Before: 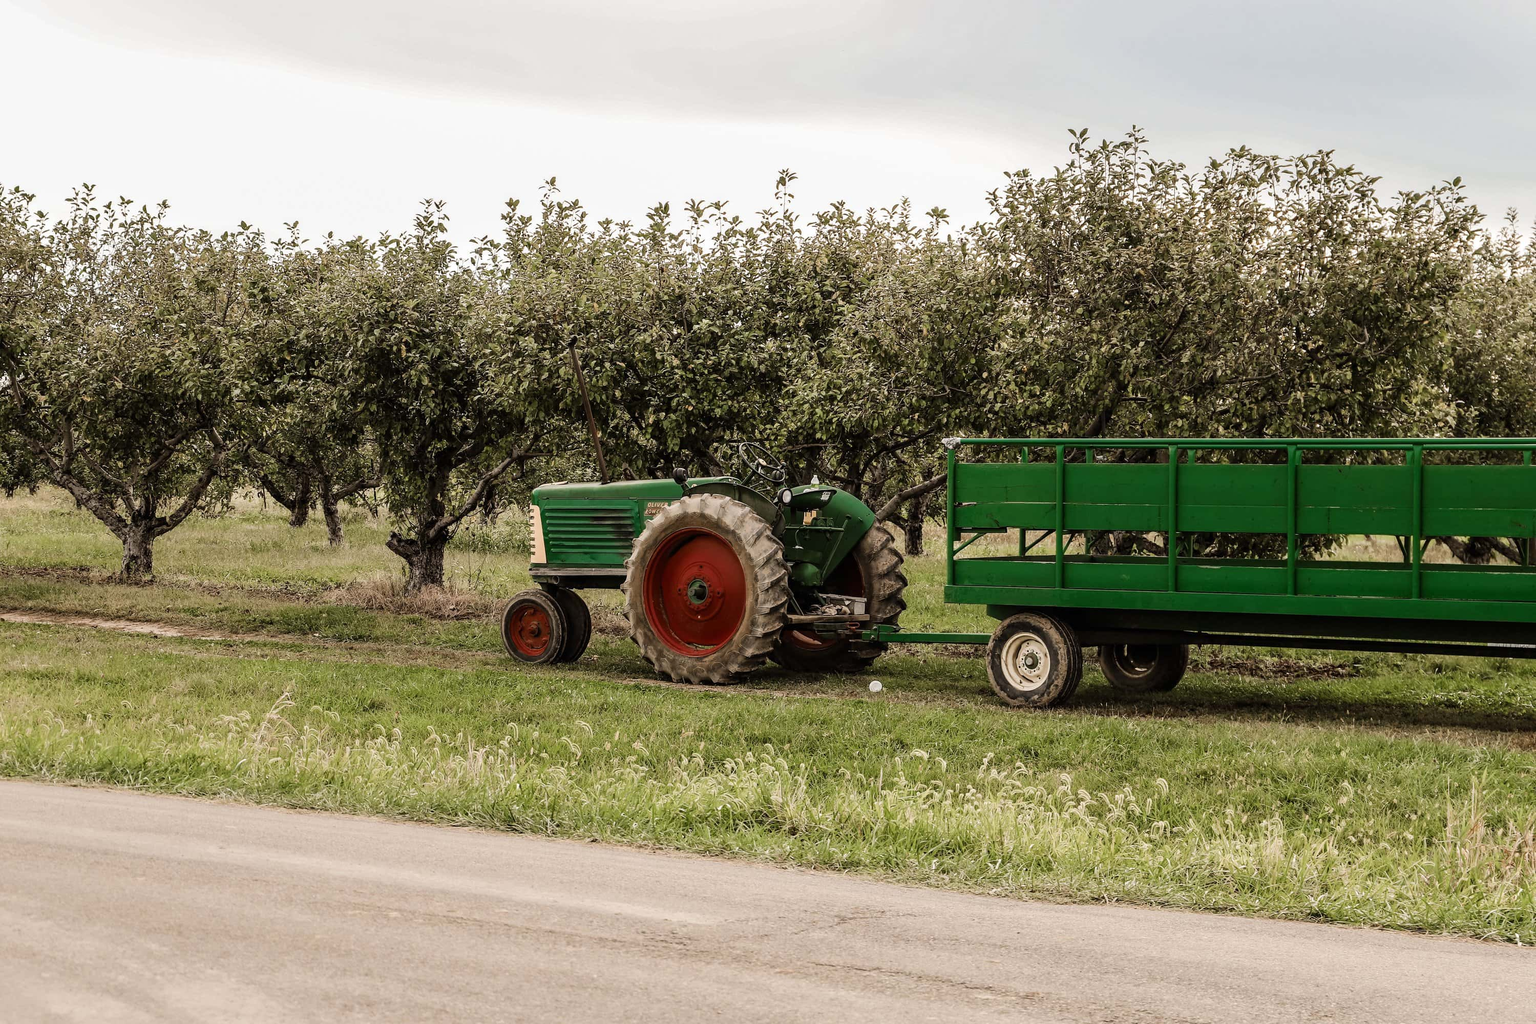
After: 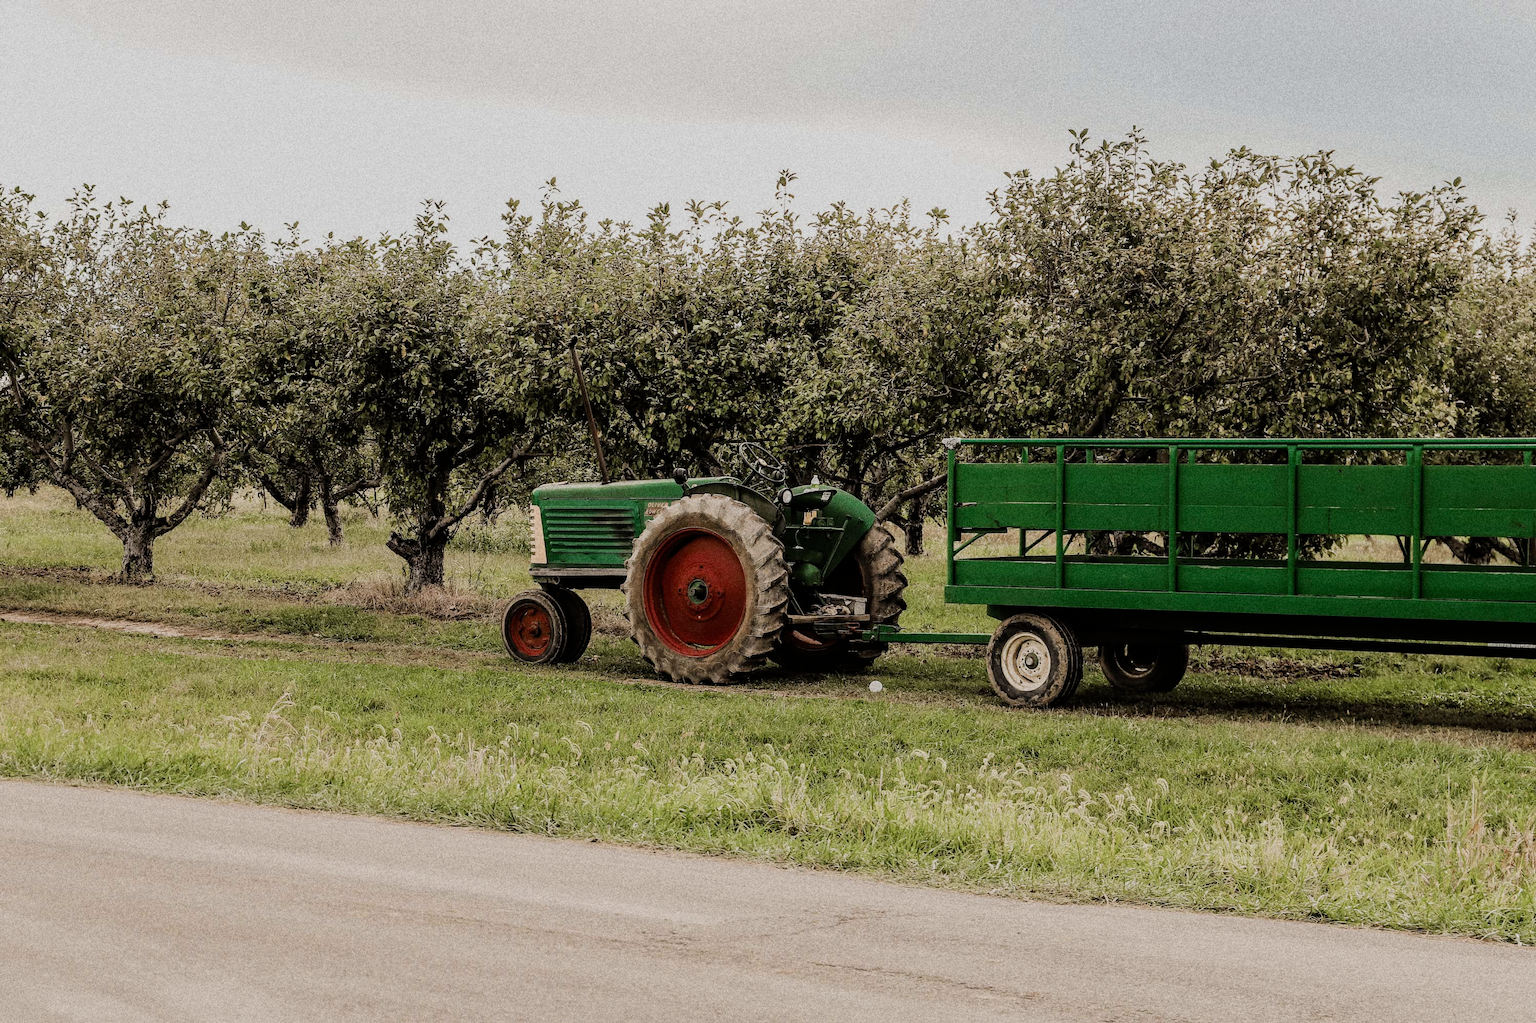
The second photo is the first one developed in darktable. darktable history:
filmic rgb: black relative exposure -7.65 EV, white relative exposure 4.56 EV, hardness 3.61
grain: strength 49.07%
